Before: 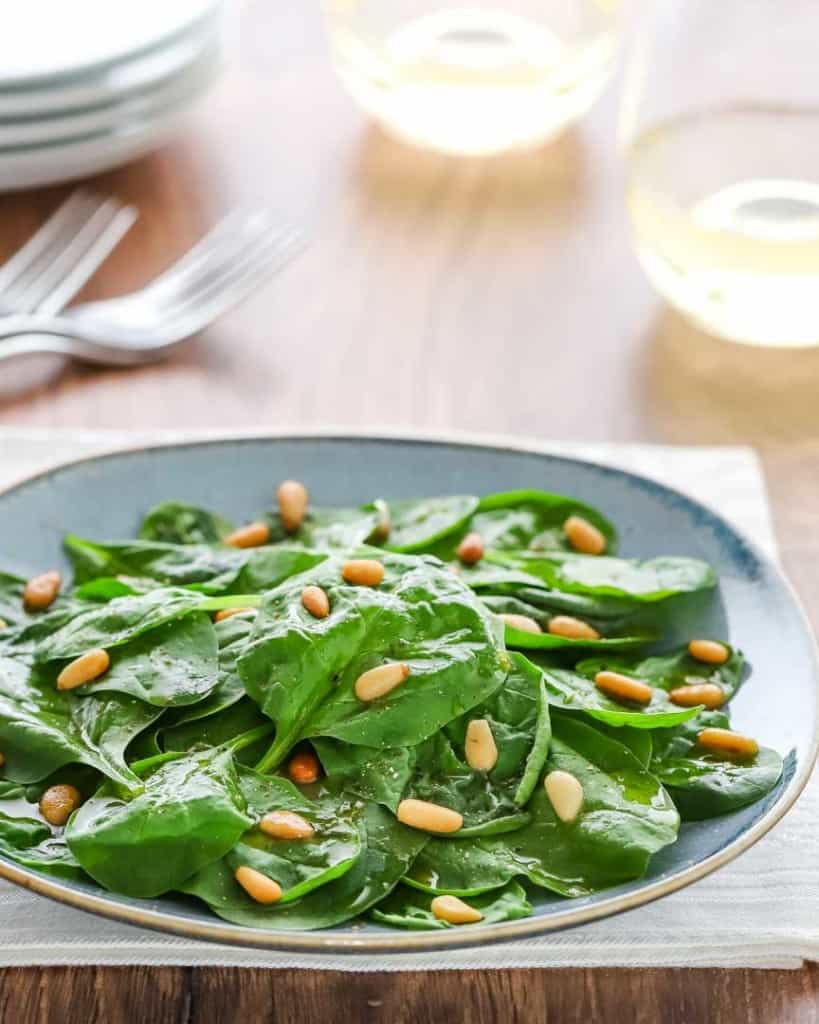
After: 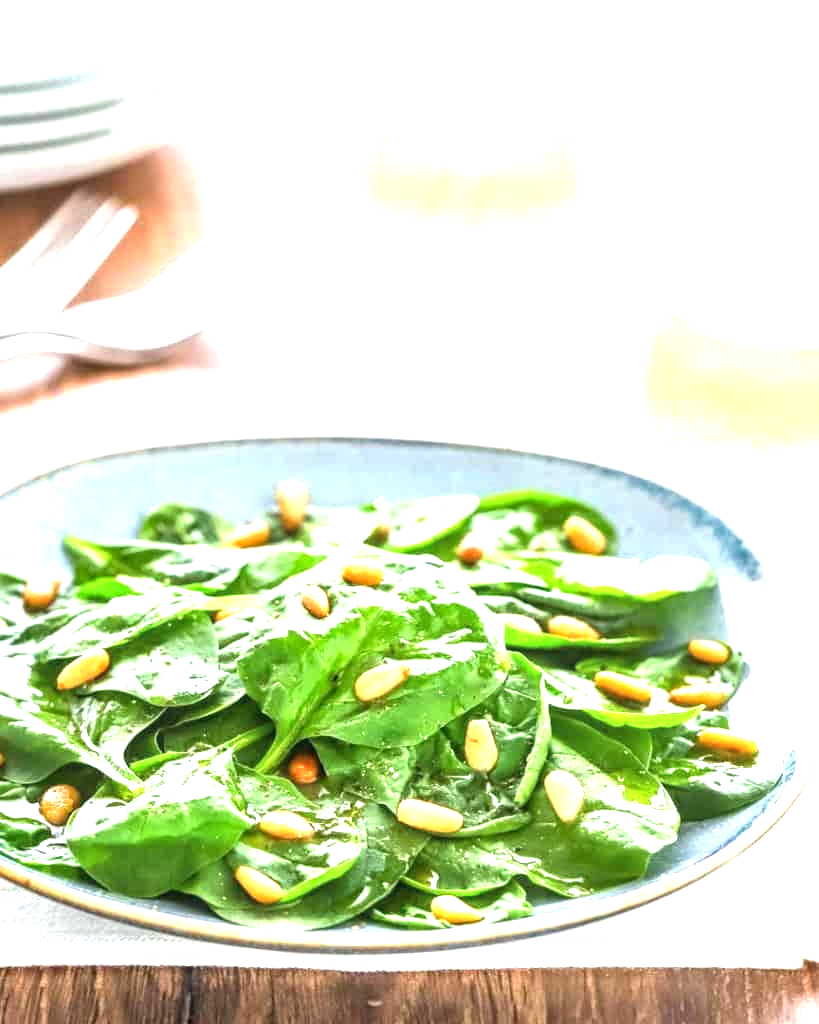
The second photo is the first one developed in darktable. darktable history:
local contrast: on, module defaults
exposure: black level correction 0, exposure 1.45 EV, compensate exposure bias true, compensate highlight preservation false
